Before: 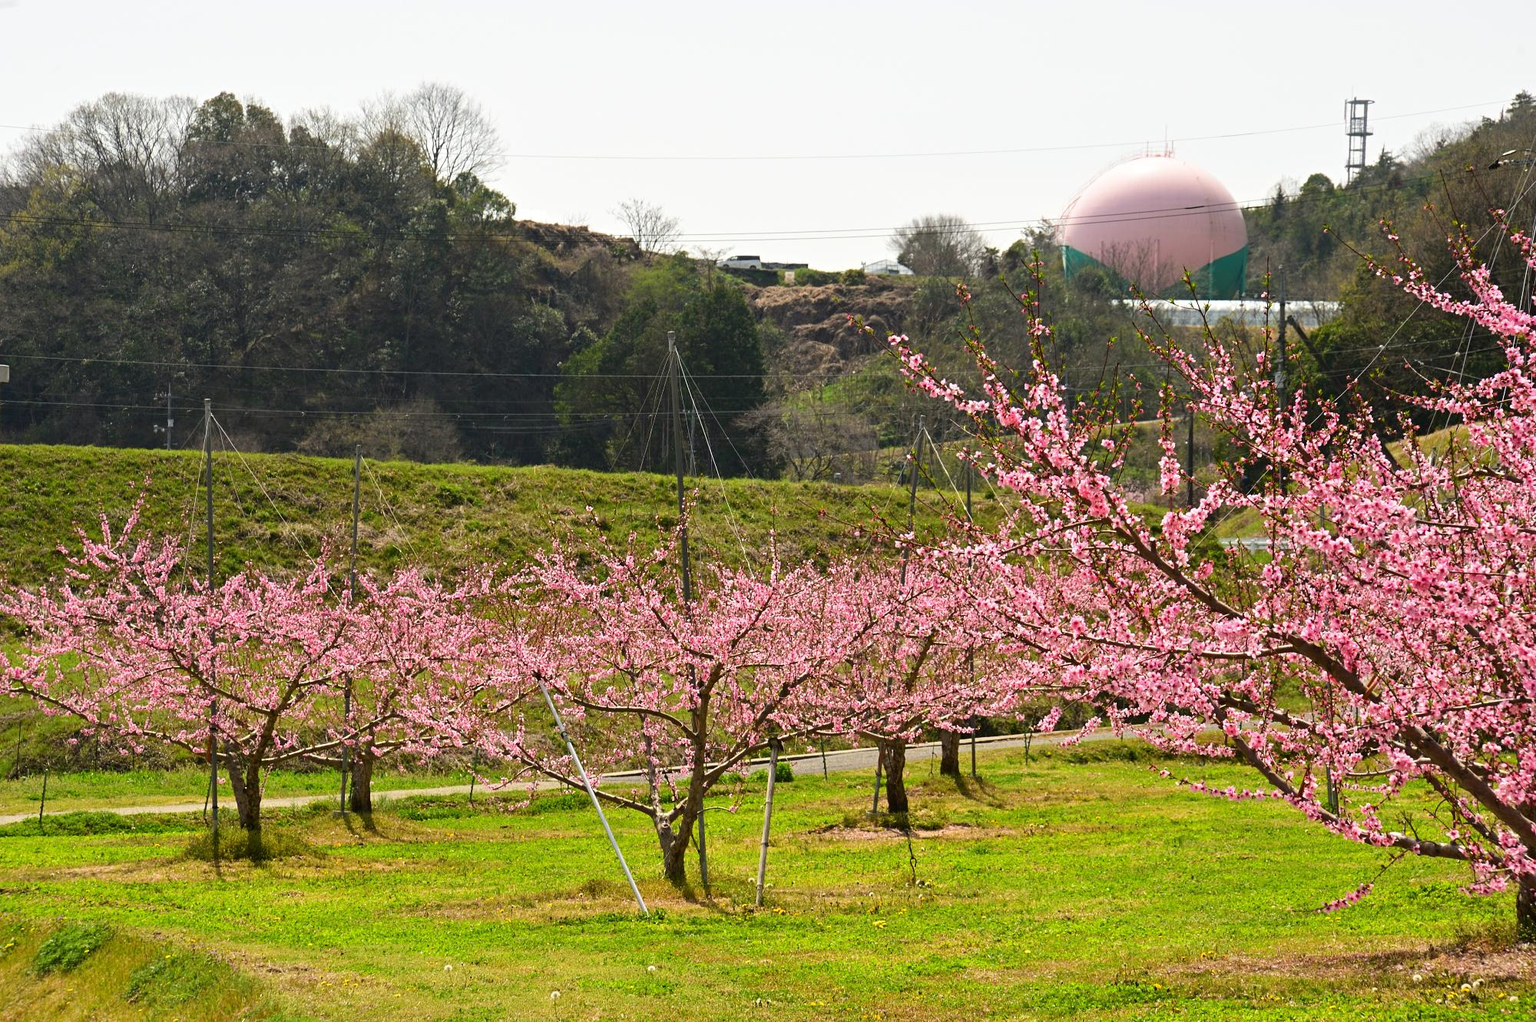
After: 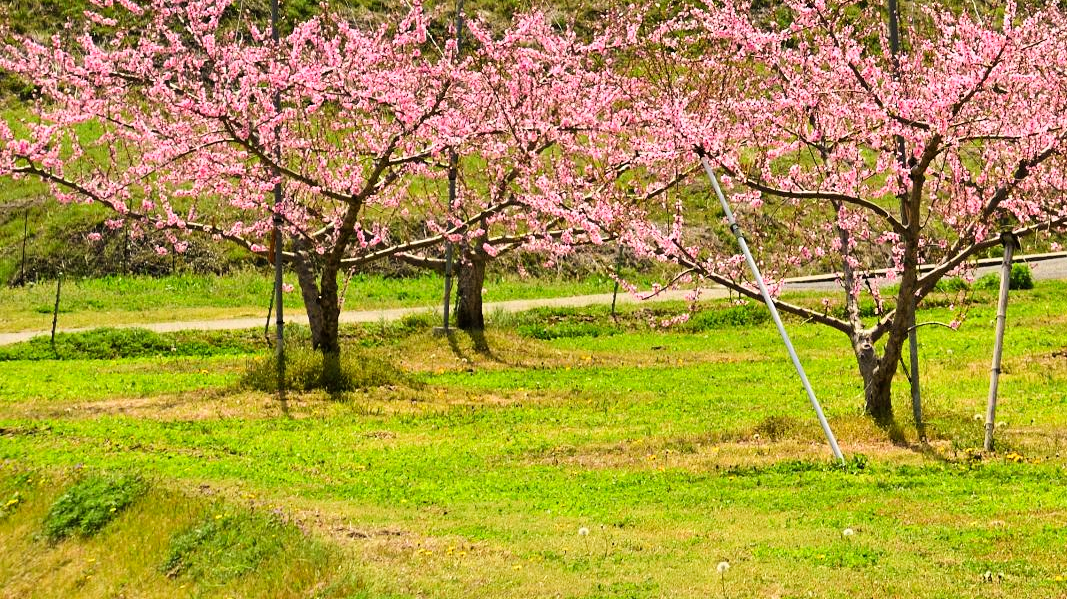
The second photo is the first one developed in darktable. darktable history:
crop and rotate: top 54.778%, right 46.61%, bottom 0.159%
tone curve: curves: ch0 [(0, 0) (0.004, 0.001) (0.133, 0.112) (0.325, 0.362) (0.832, 0.893) (1, 1)], color space Lab, linked channels, preserve colors none
